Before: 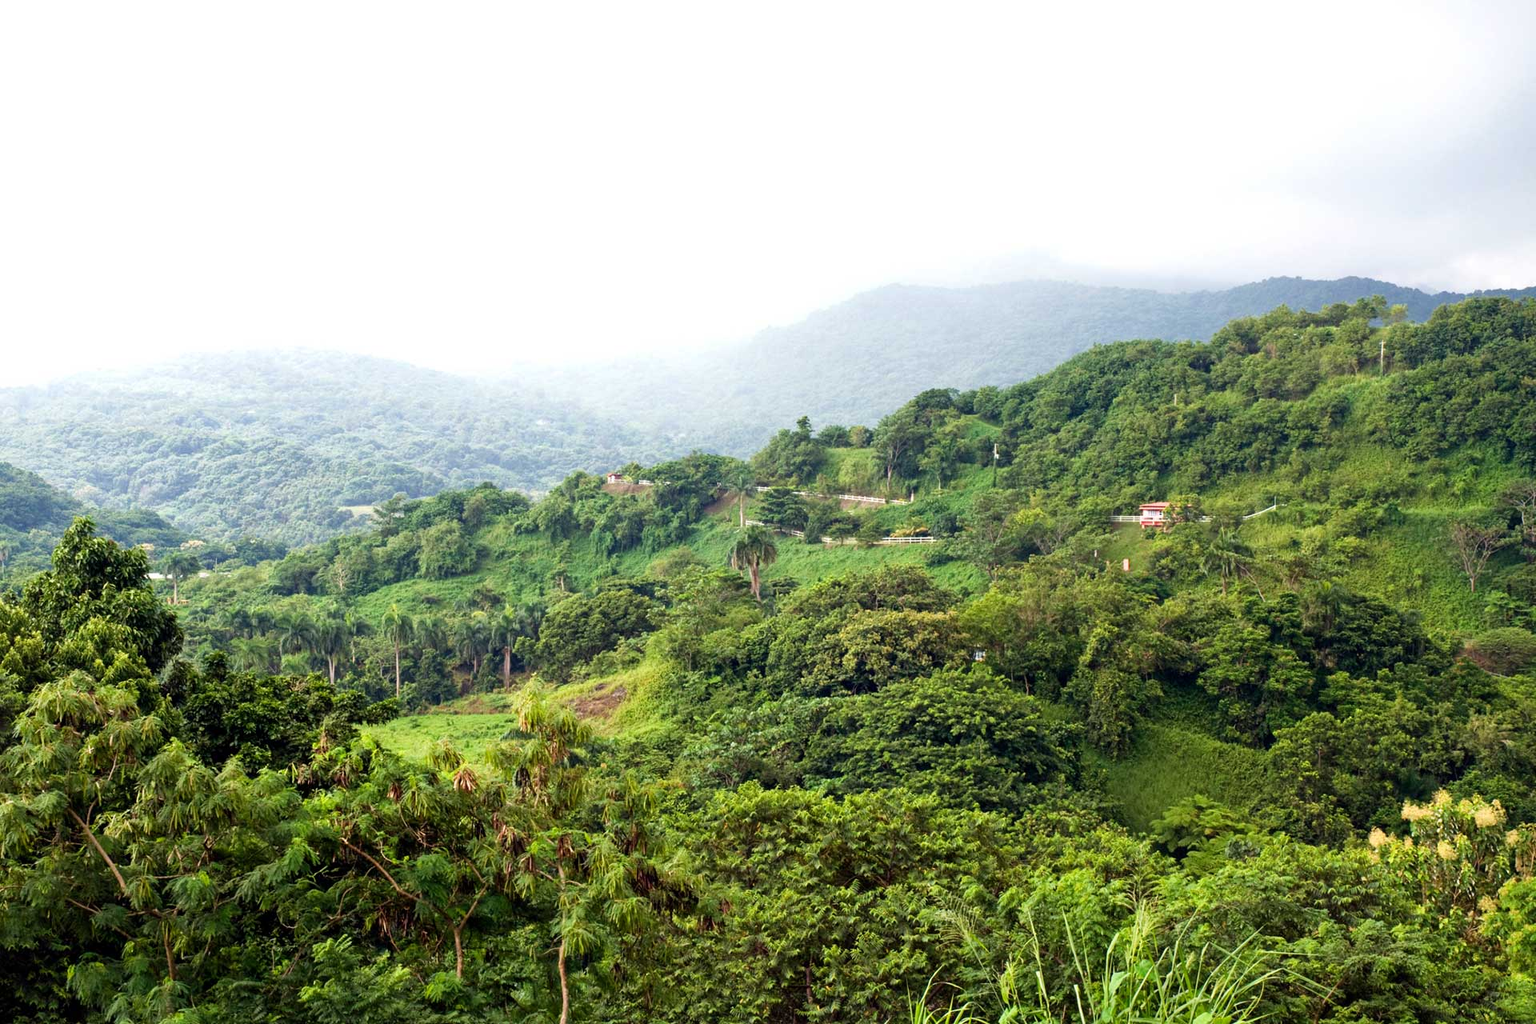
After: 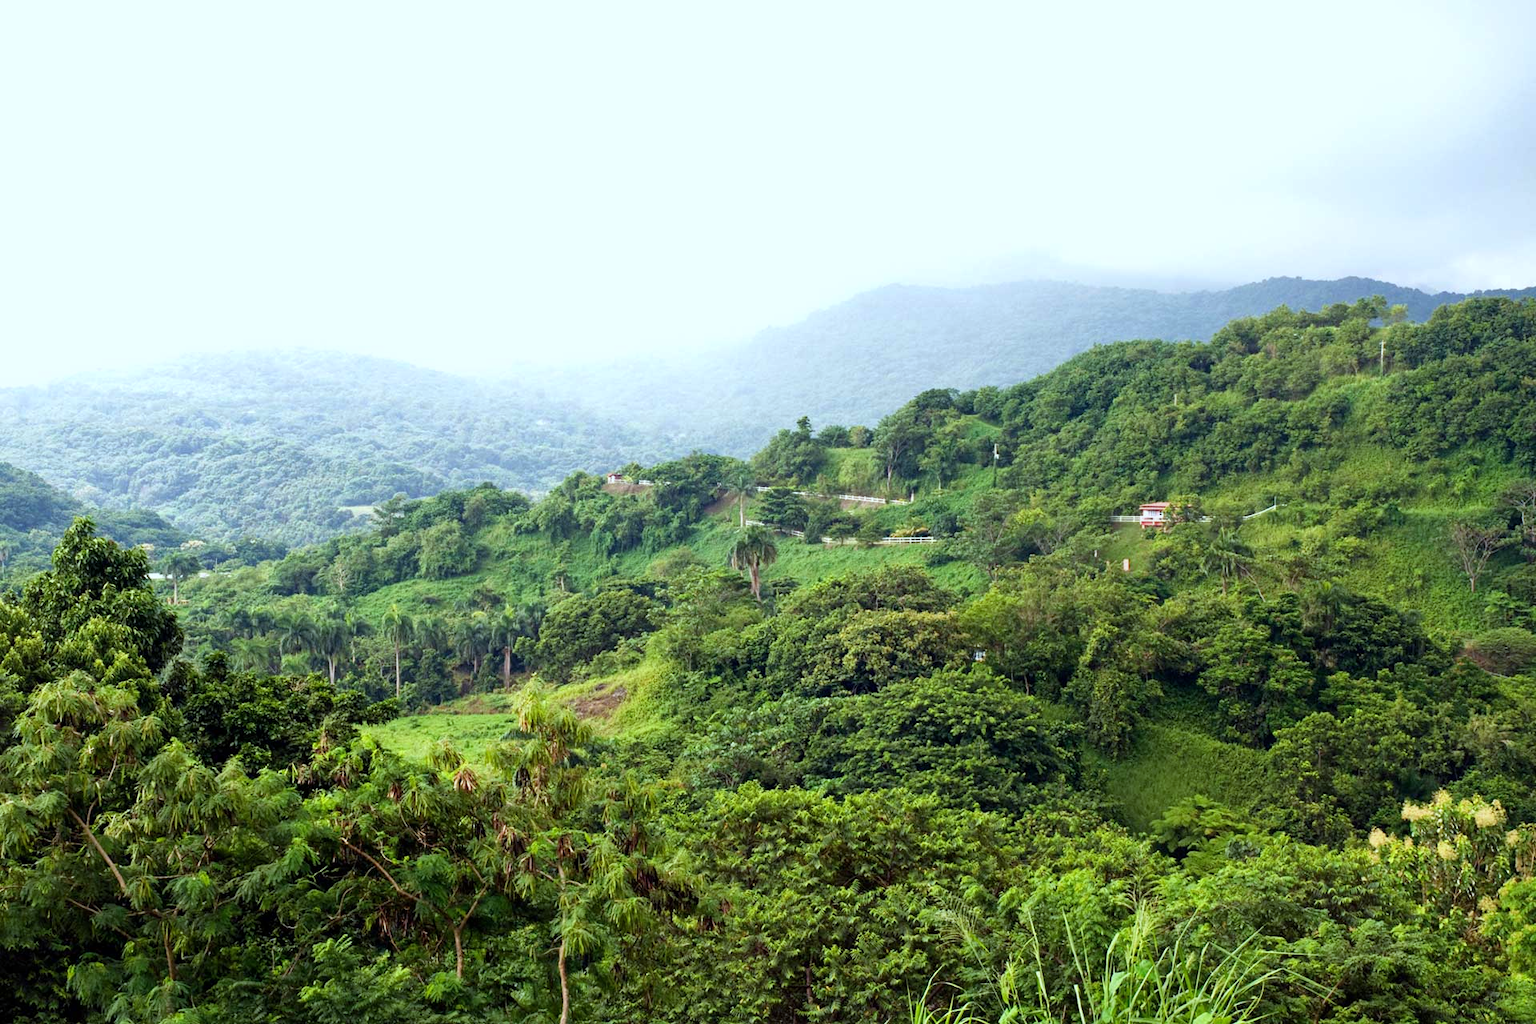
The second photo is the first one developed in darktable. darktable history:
tone equalizer: on, module defaults
white balance: red 0.925, blue 1.046
